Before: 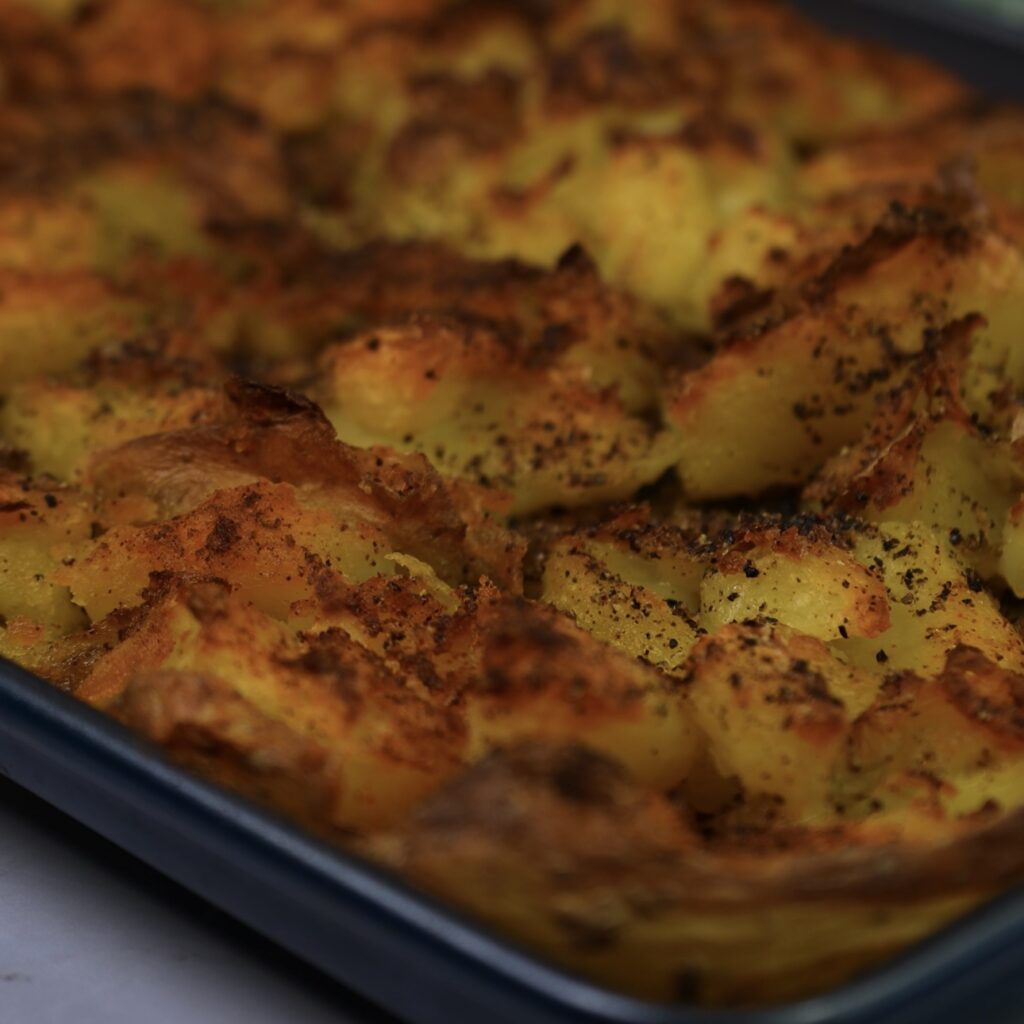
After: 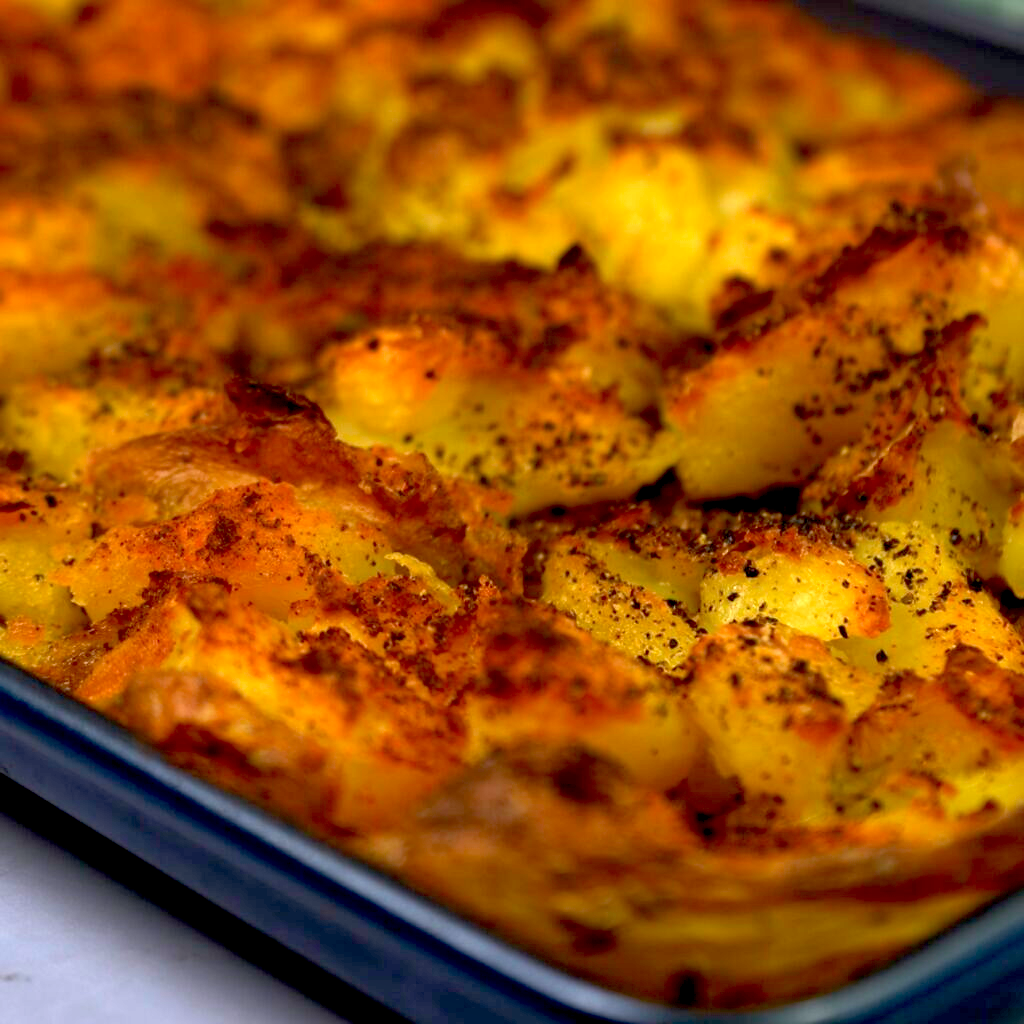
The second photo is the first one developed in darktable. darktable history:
shadows and highlights: shadows 43.06, highlights 6.94
exposure: black level correction 0.009, exposure 1.425 EV, compensate highlight preservation false
